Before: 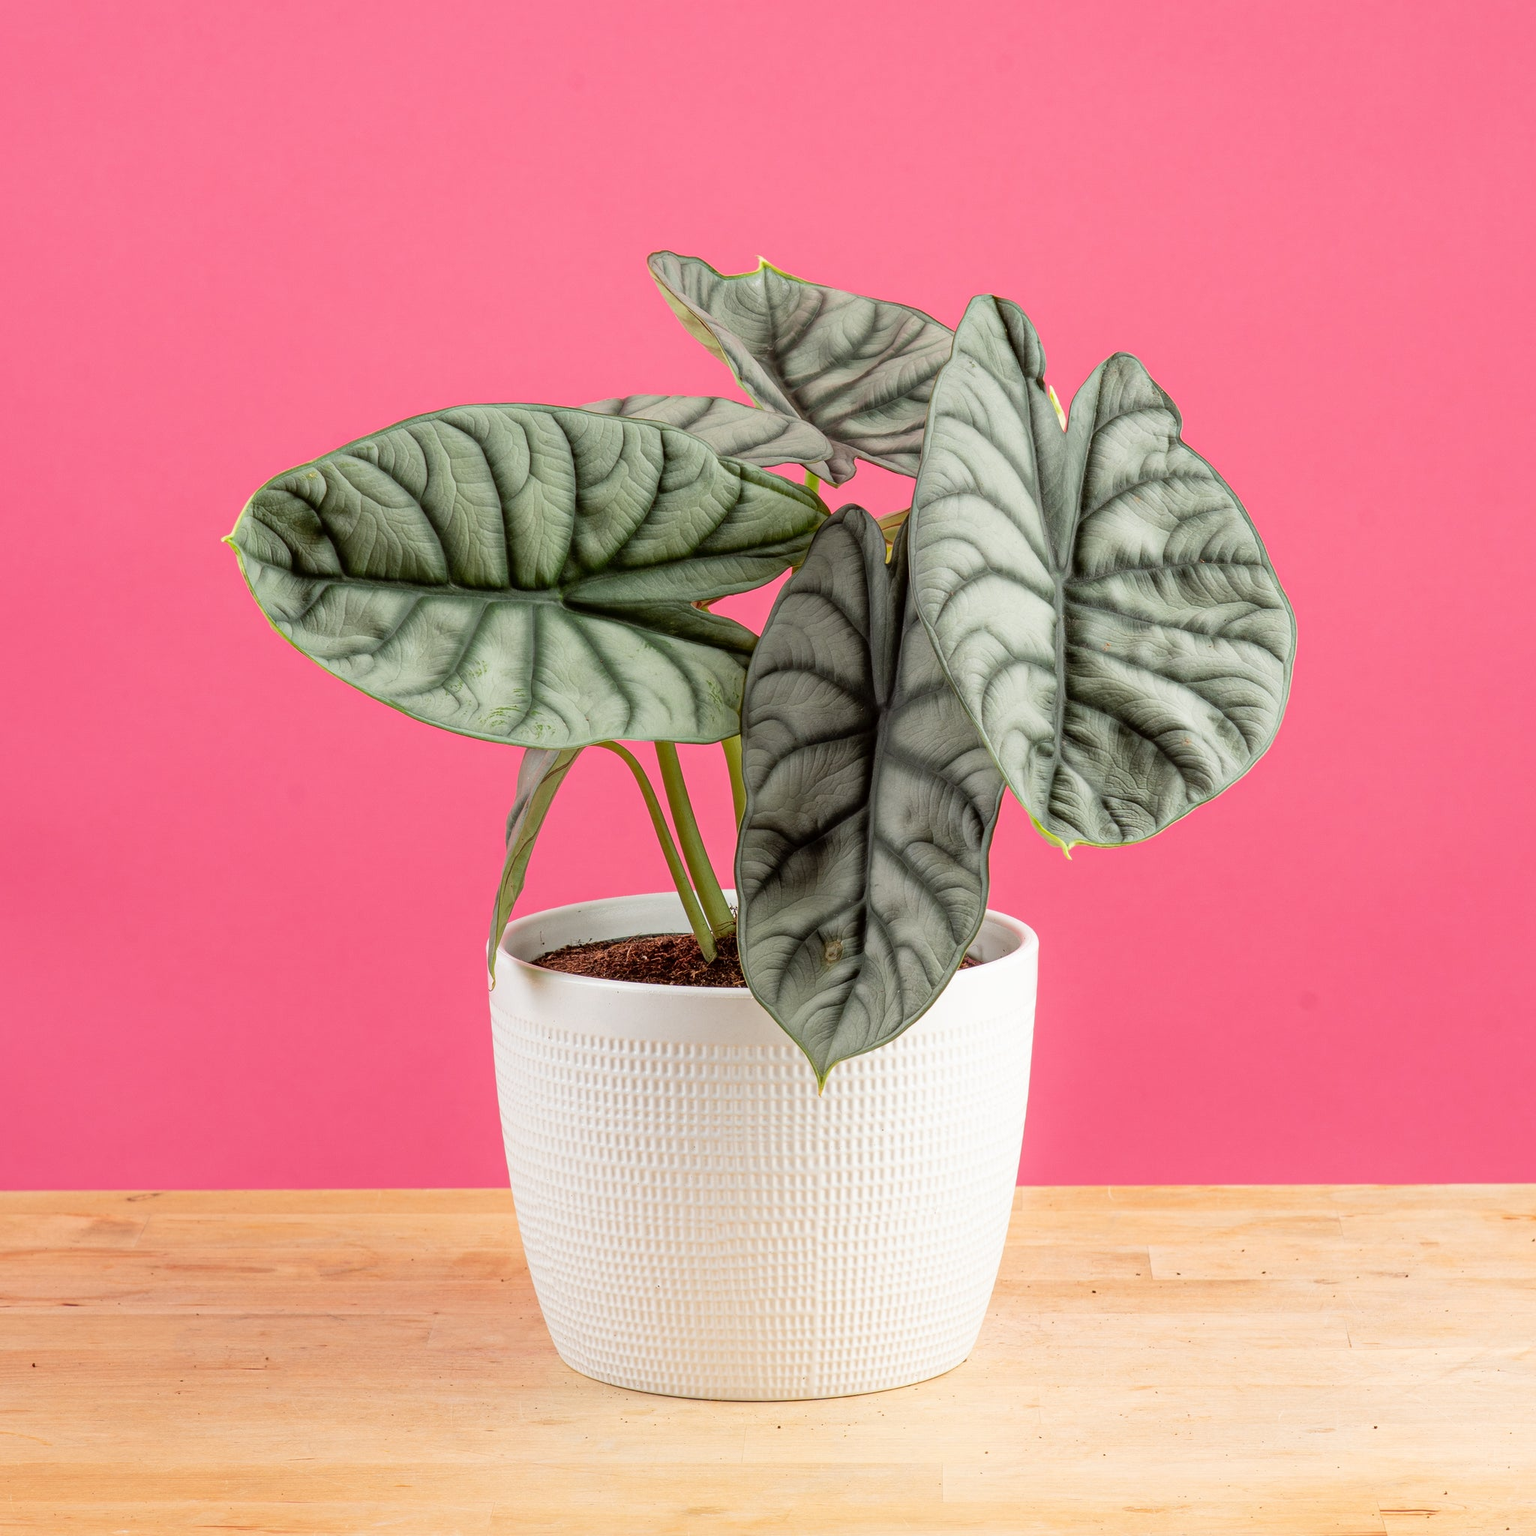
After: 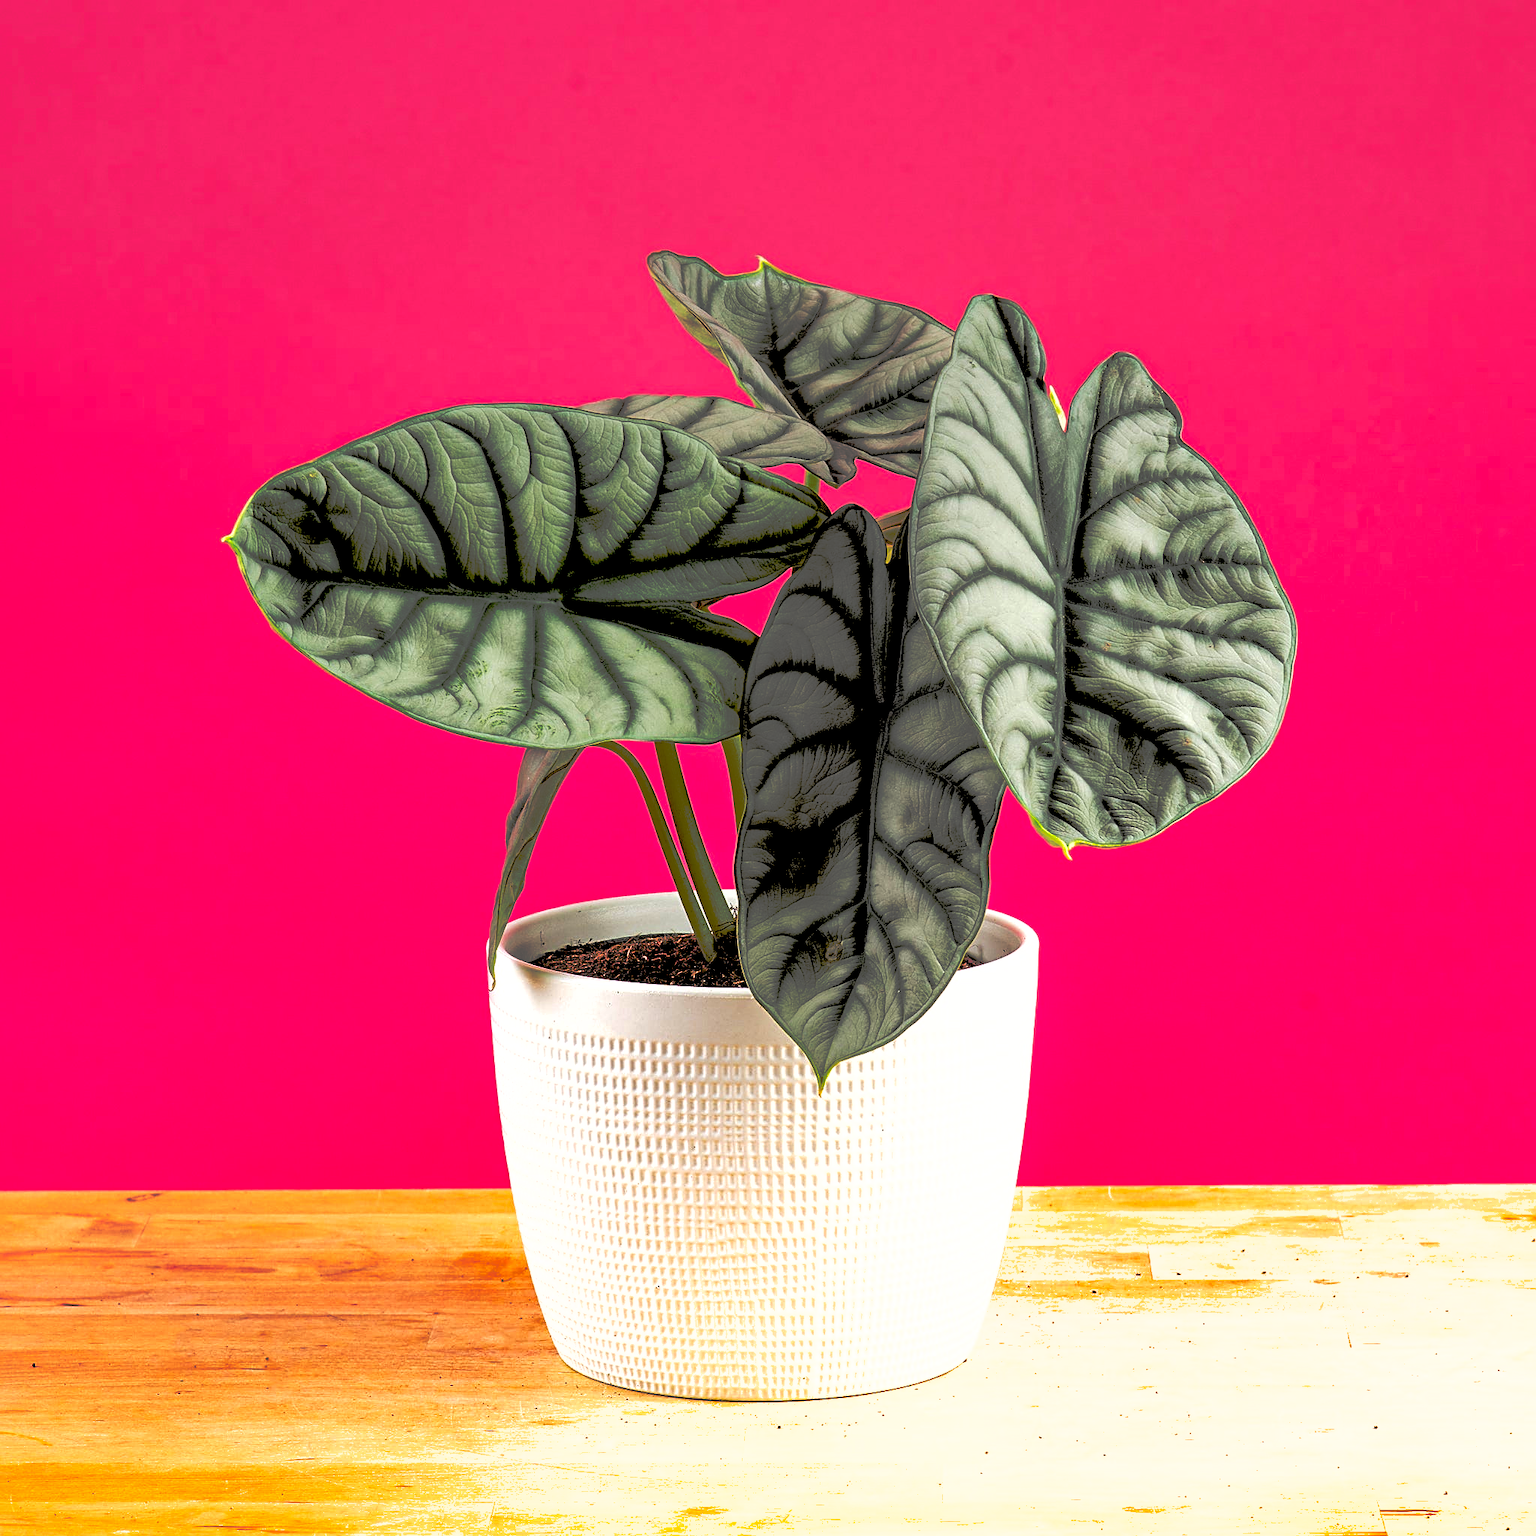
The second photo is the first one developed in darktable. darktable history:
shadows and highlights: shadows 30
haze removal: strength -0.1, adaptive false
exposure: black level correction 0.04, exposure 0.5 EV, compensate highlight preservation false
graduated density: on, module defaults
rgb levels: levels [[0.029, 0.461, 0.922], [0, 0.5, 1], [0, 0.5, 1]]
sharpen: on, module defaults
tone curve: curves: ch0 [(0, 0) (0.003, 0.032) (0.53, 0.368) (0.901, 0.866) (1, 1)], preserve colors none
